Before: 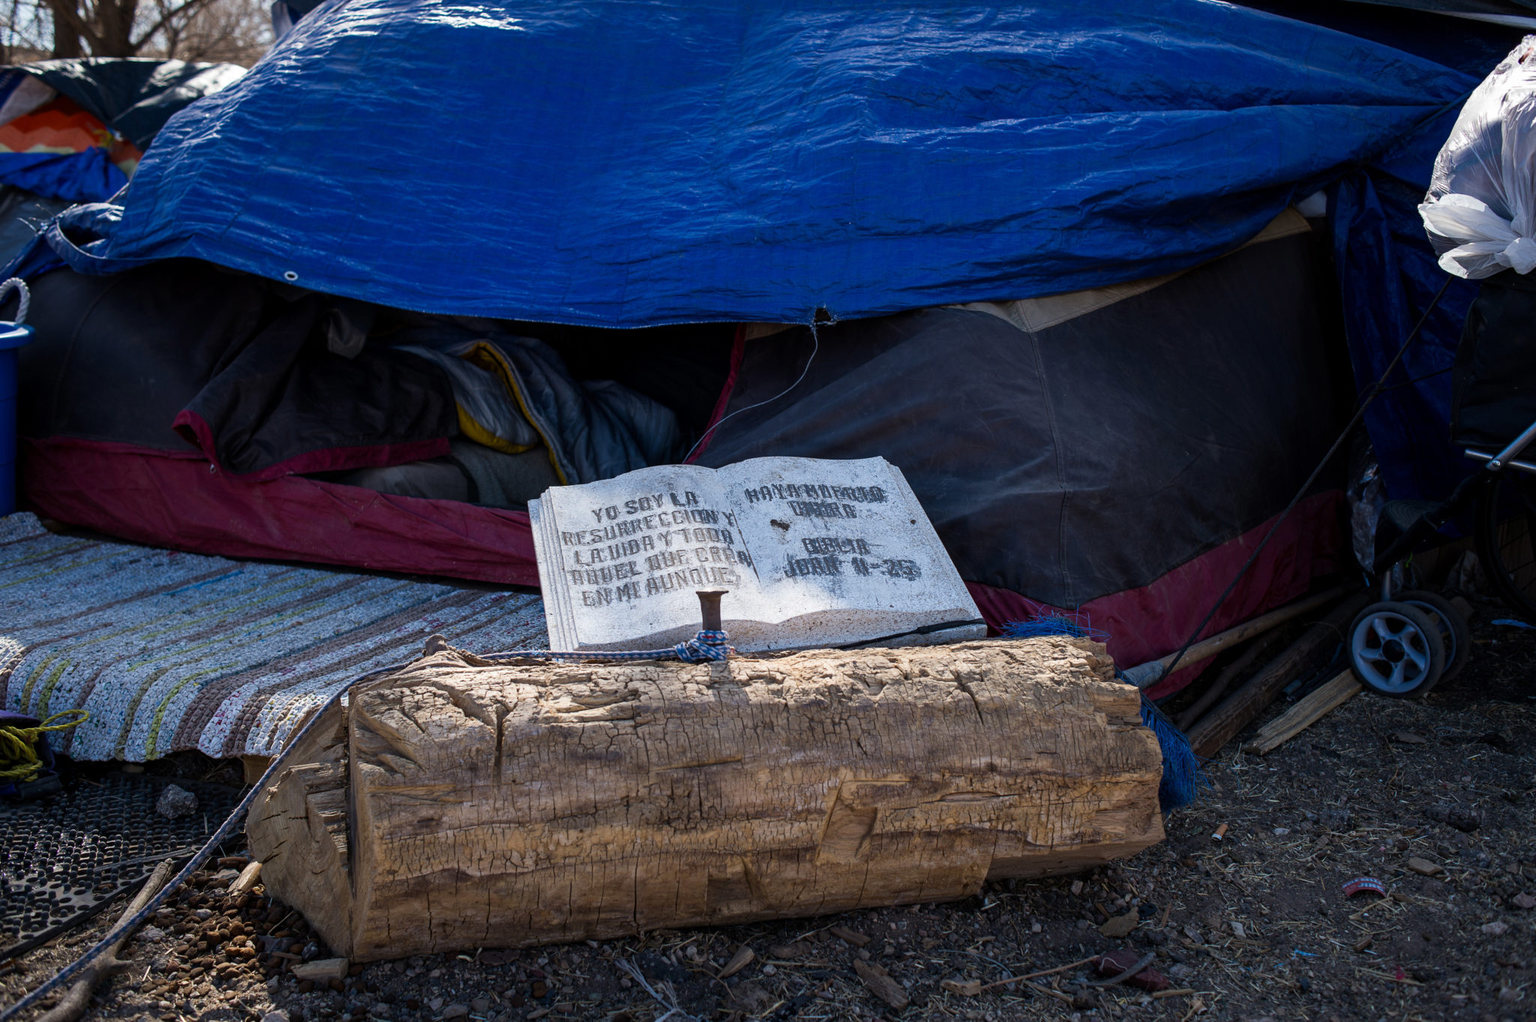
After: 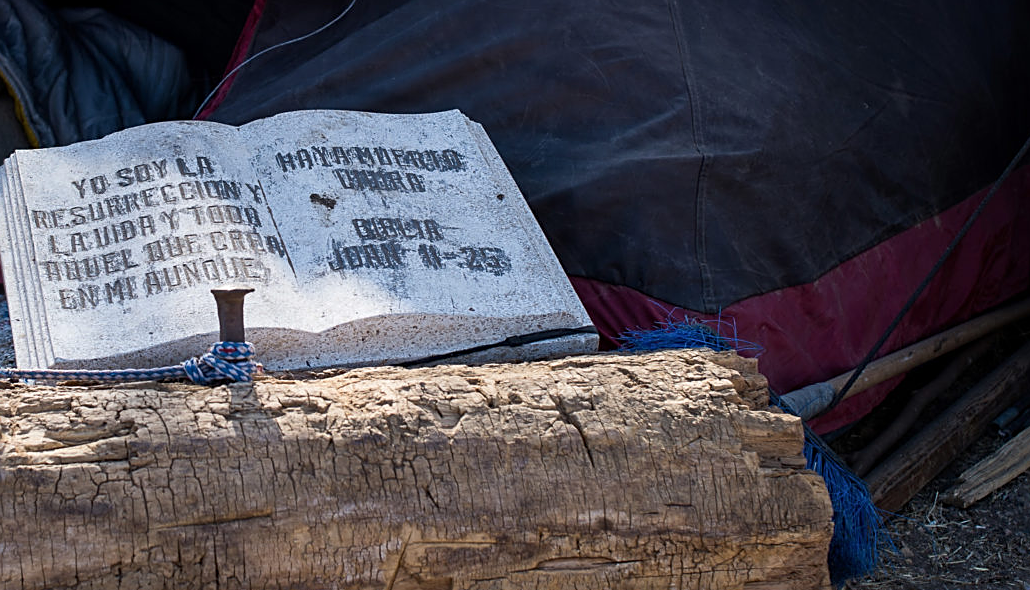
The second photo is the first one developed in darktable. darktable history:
sharpen: on, module defaults
crop: left 35.03%, top 36.625%, right 14.663%, bottom 20.057%
